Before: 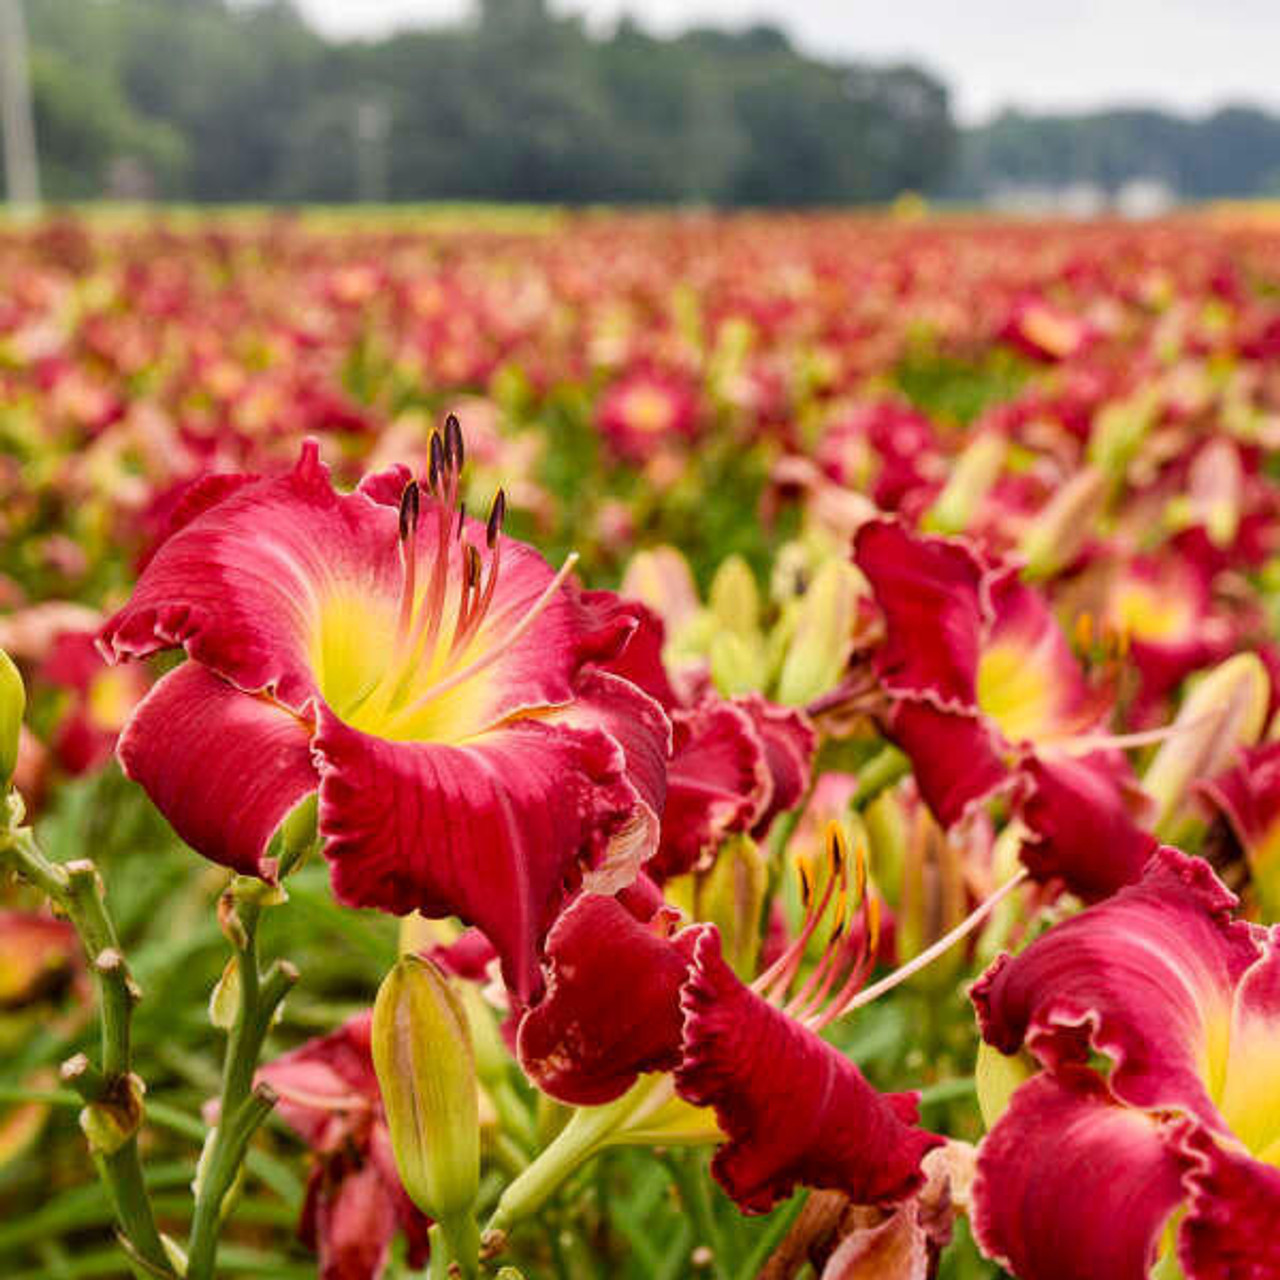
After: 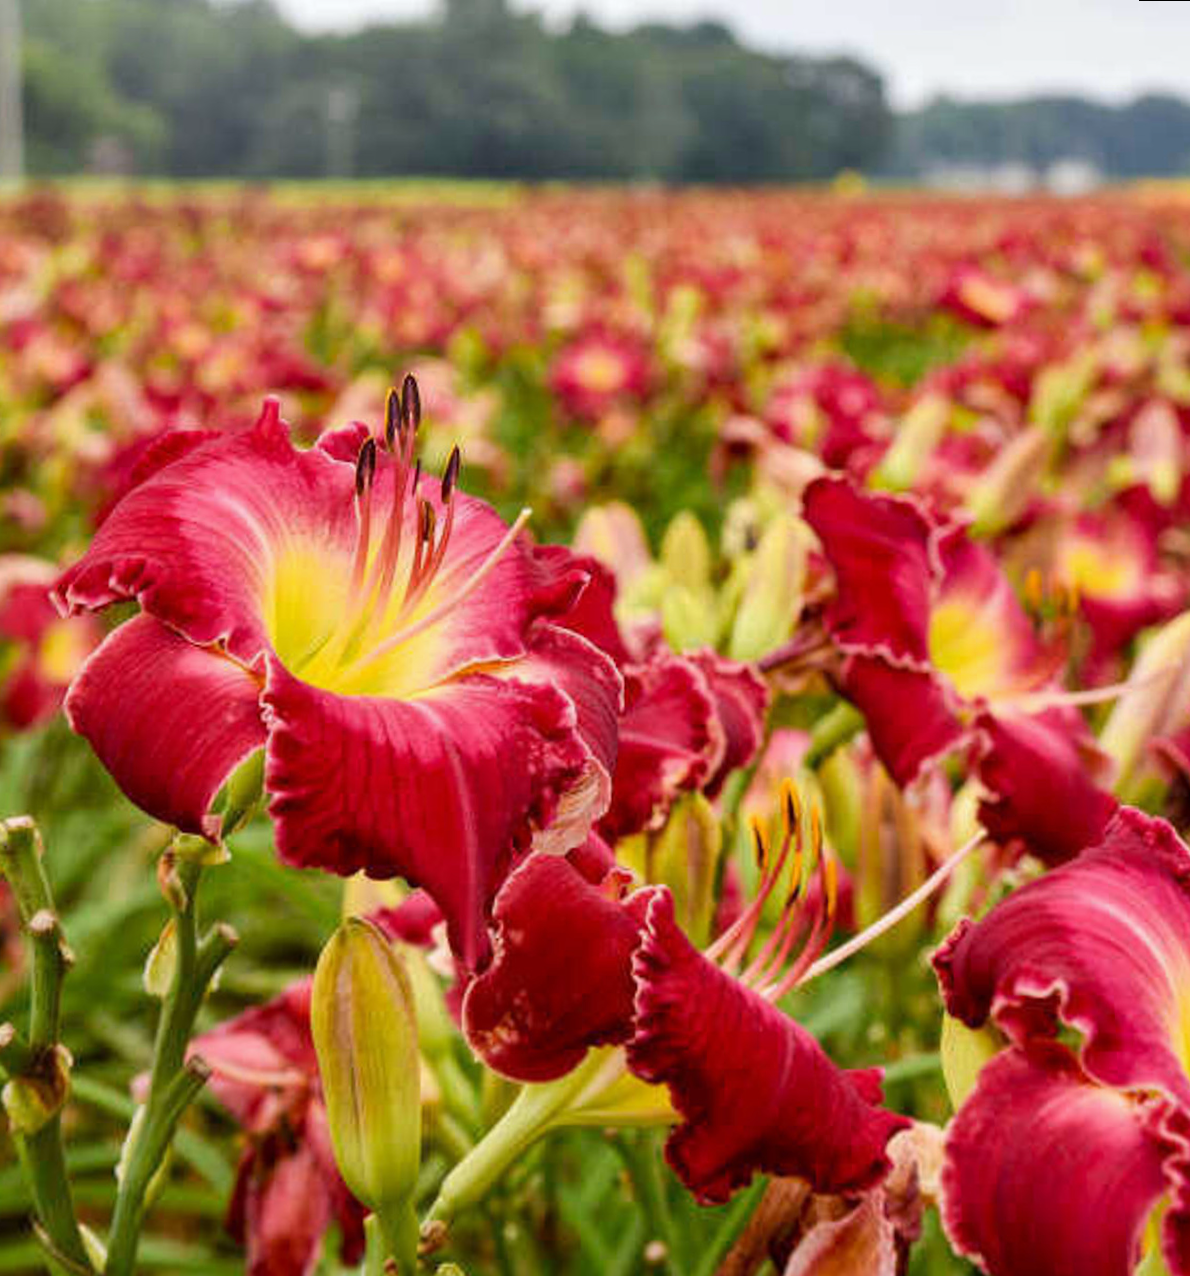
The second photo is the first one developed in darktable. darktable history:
rotate and perspective: rotation 0.215°, lens shift (vertical) -0.139, crop left 0.069, crop right 0.939, crop top 0.002, crop bottom 0.996
white balance: red 0.986, blue 1.01
